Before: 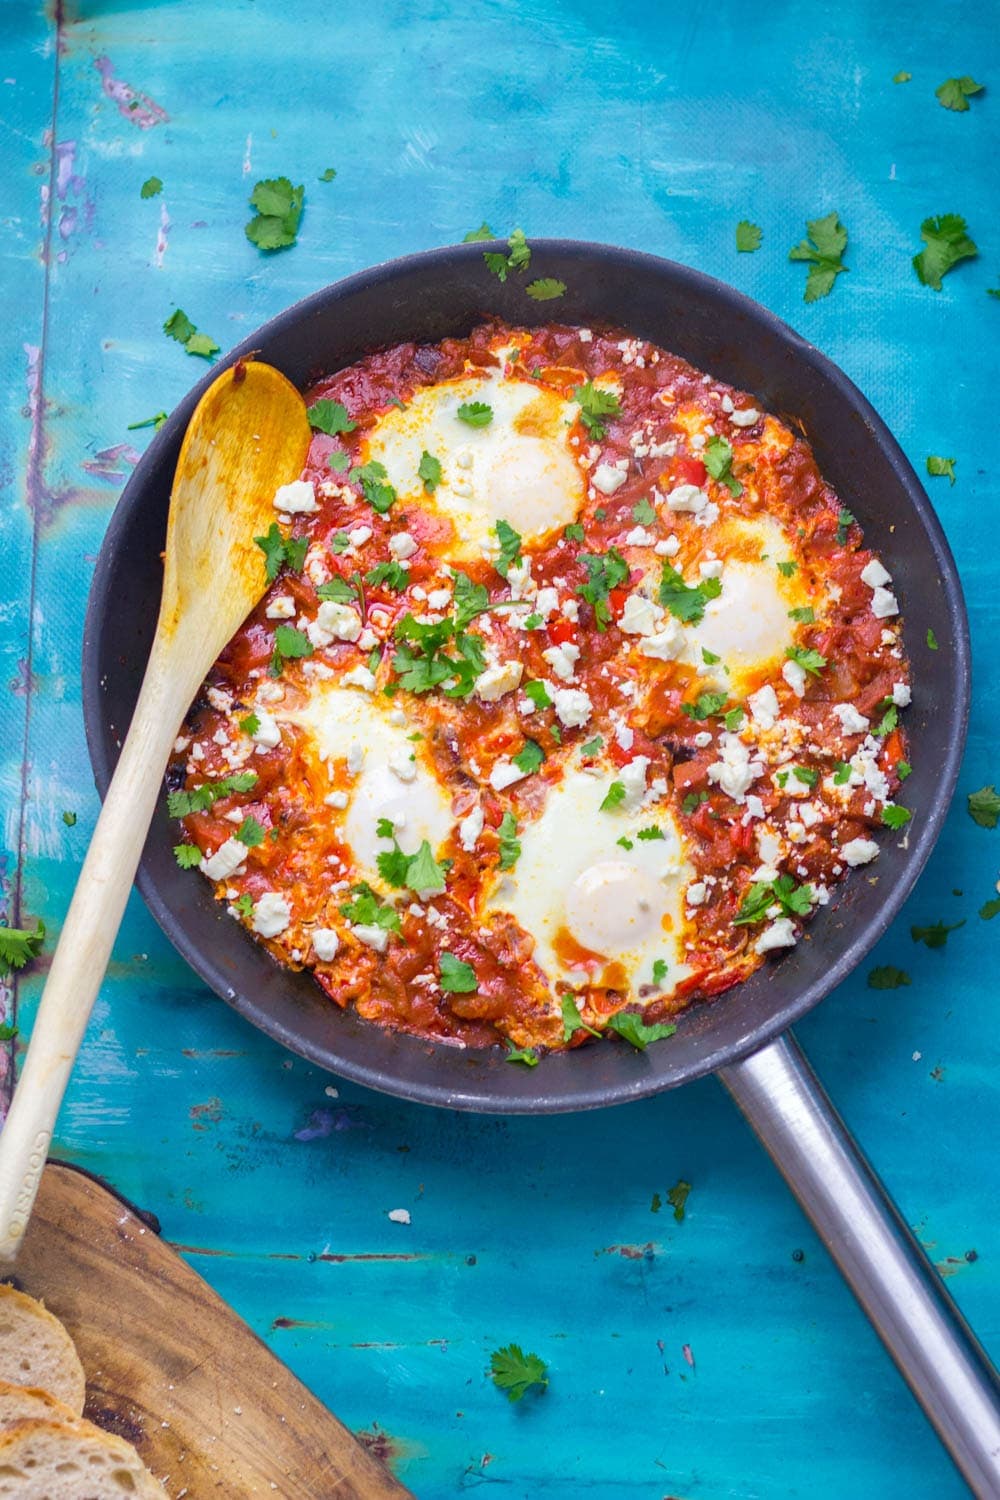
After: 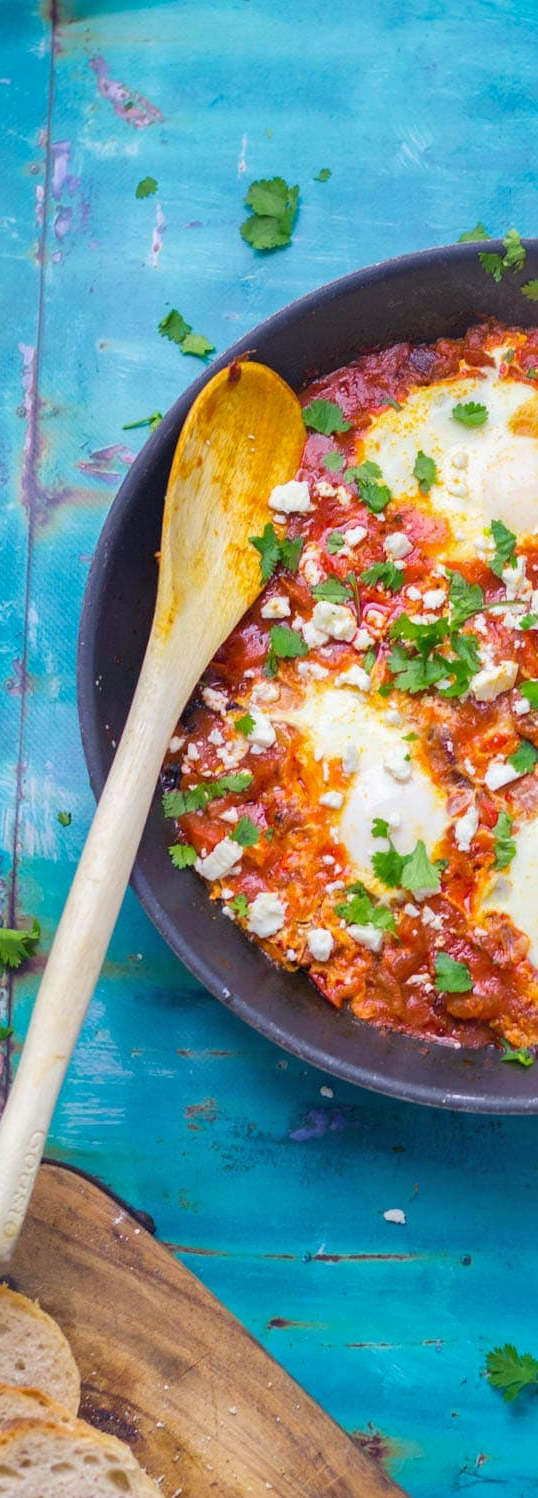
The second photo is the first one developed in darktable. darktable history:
crop: left 0.587%, right 45.588%, bottom 0.086%
shadows and highlights: shadows 25, highlights -25
